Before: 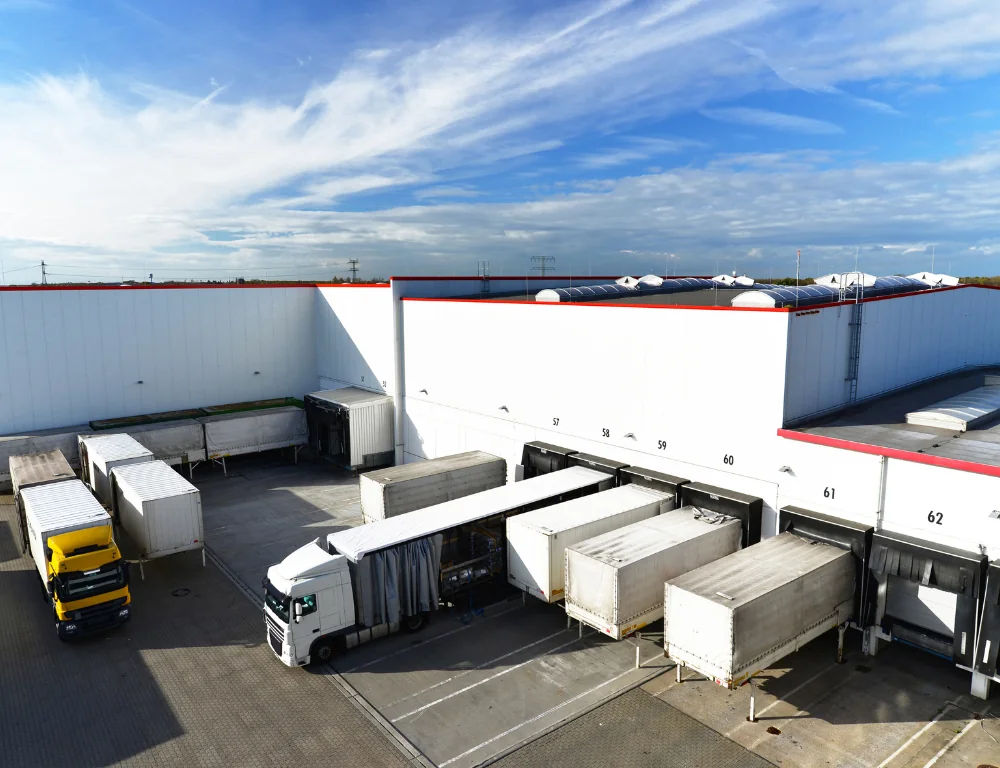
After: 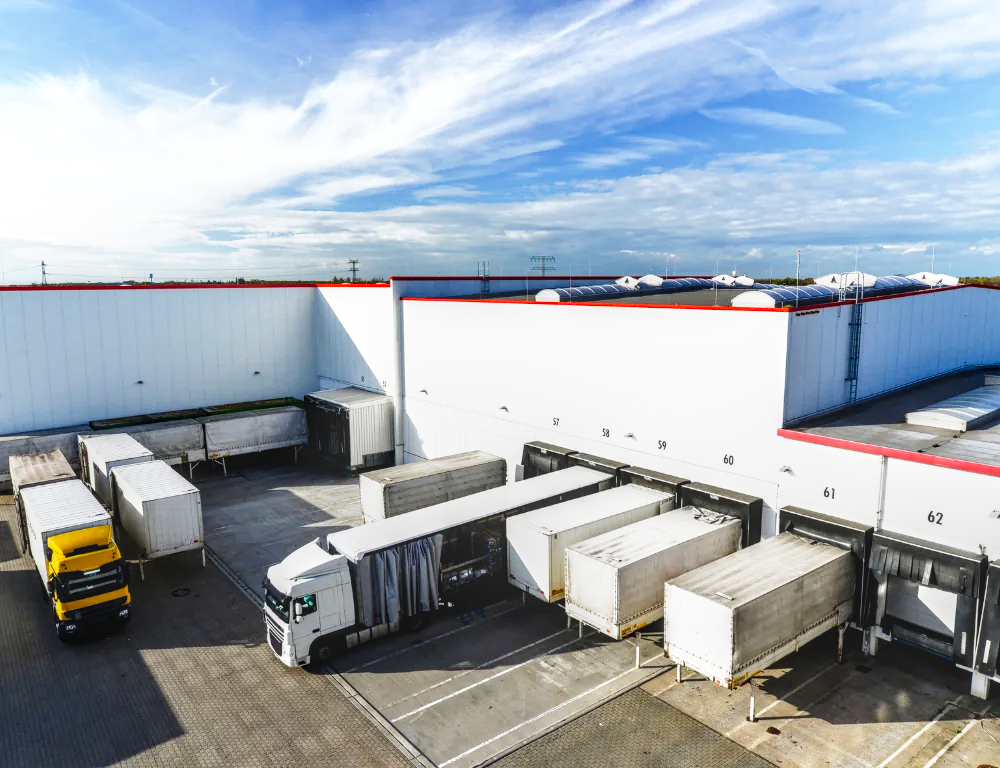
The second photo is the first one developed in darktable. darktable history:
local contrast: highlights 5%, shadows 6%, detail 133%
tone curve: curves: ch0 [(0, 0) (0.051, 0.021) (0.11, 0.069) (0.249, 0.235) (0.452, 0.526) (0.596, 0.713) (0.703, 0.83) (0.851, 0.938) (1, 1)]; ch1 [(0, 0) (0.1, 0.038) (0.318, 0.221) (0.413, 0.325) (0.443, 0.412) (0.483, 0.474) (0.503, 0.501) (0.516, 0.517) (0.548, 0.568) (0.569, 0.599) (0.594, 0.634) (0.666, 0.701) (1, 1)]; ch2 [(0, 0) (0.453, 0.435) (0.479, 0.476) (0.504, 0.5) (0.529, 0.537) (0.556, 0.583) (0.584, 0.618) (0.824, 0.815) (1, 1)], preserve colors none
